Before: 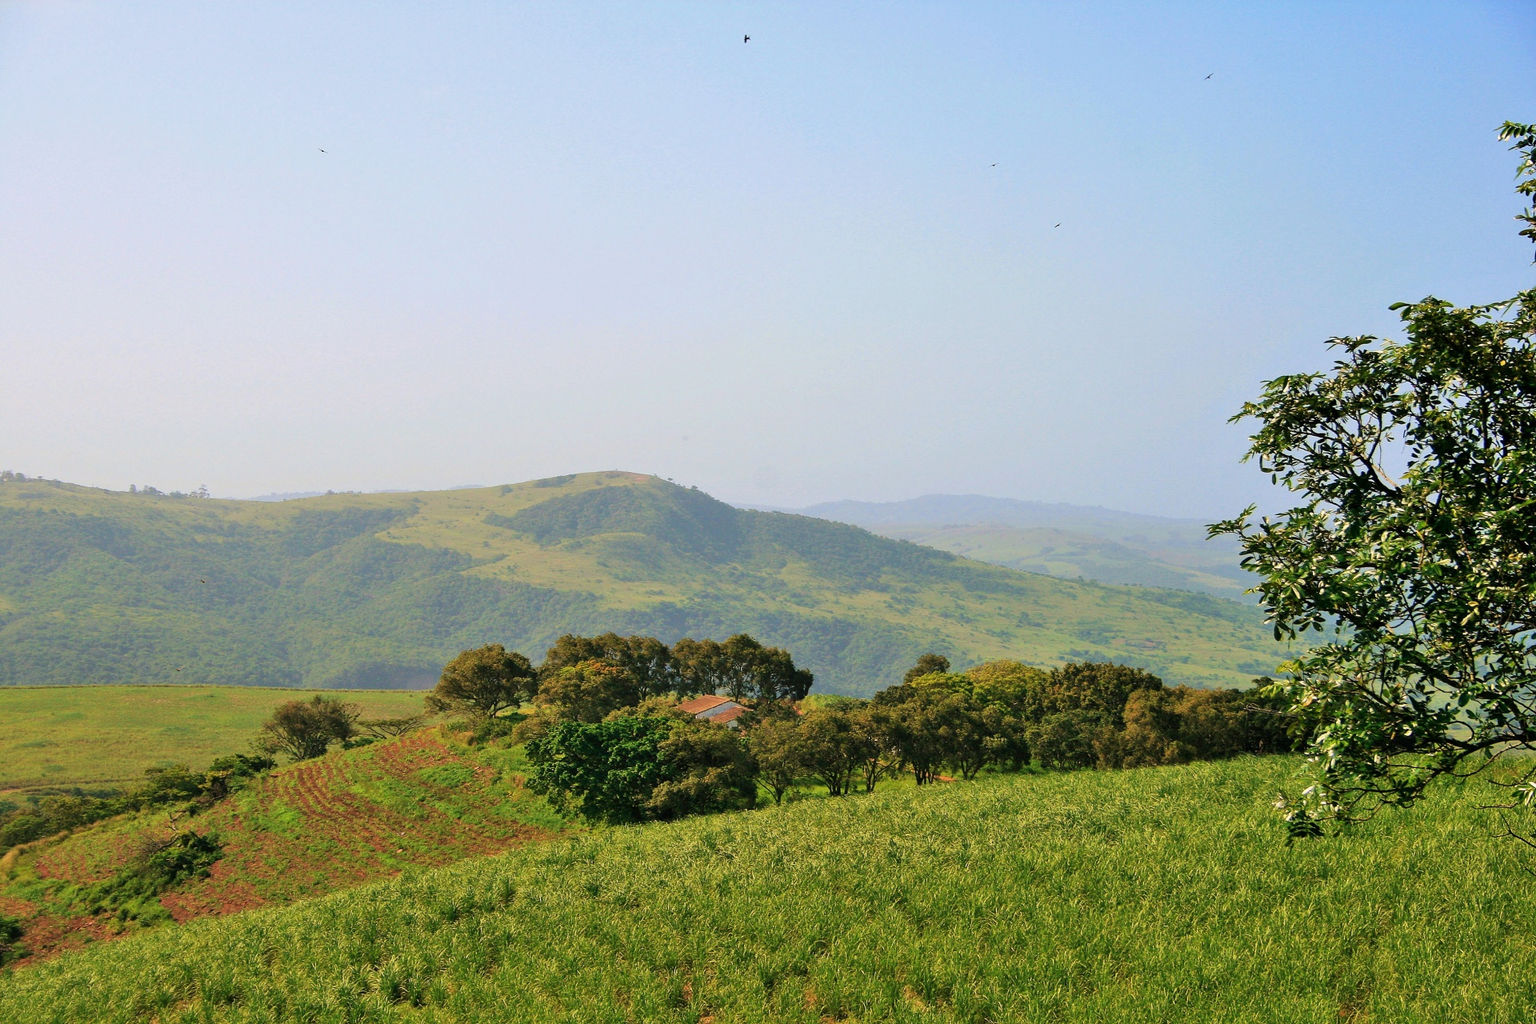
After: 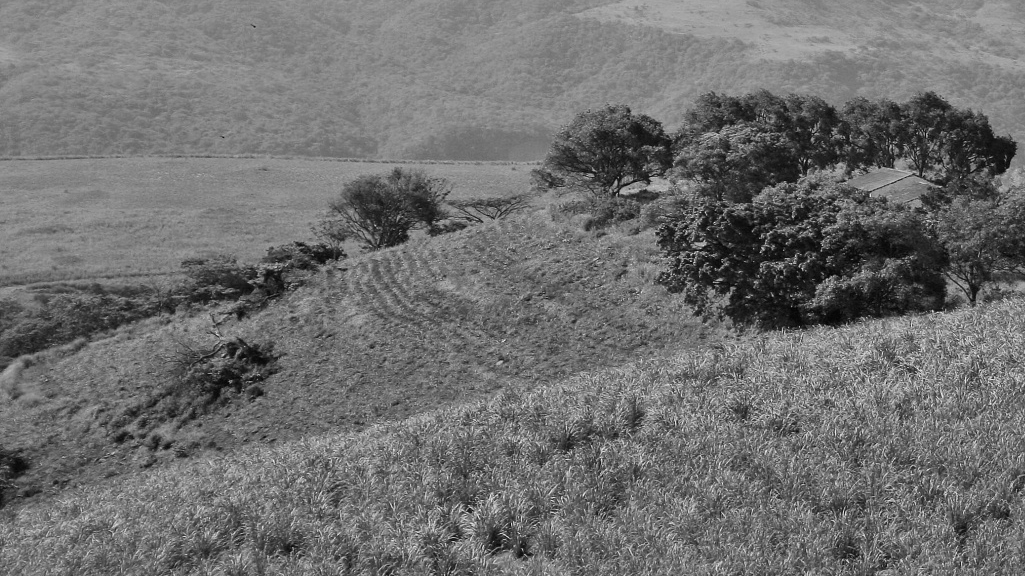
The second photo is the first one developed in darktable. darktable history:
crop and rotate: top 54.778%, right 46.61%, bottom 0.159%
monochrome: on, module defaults
